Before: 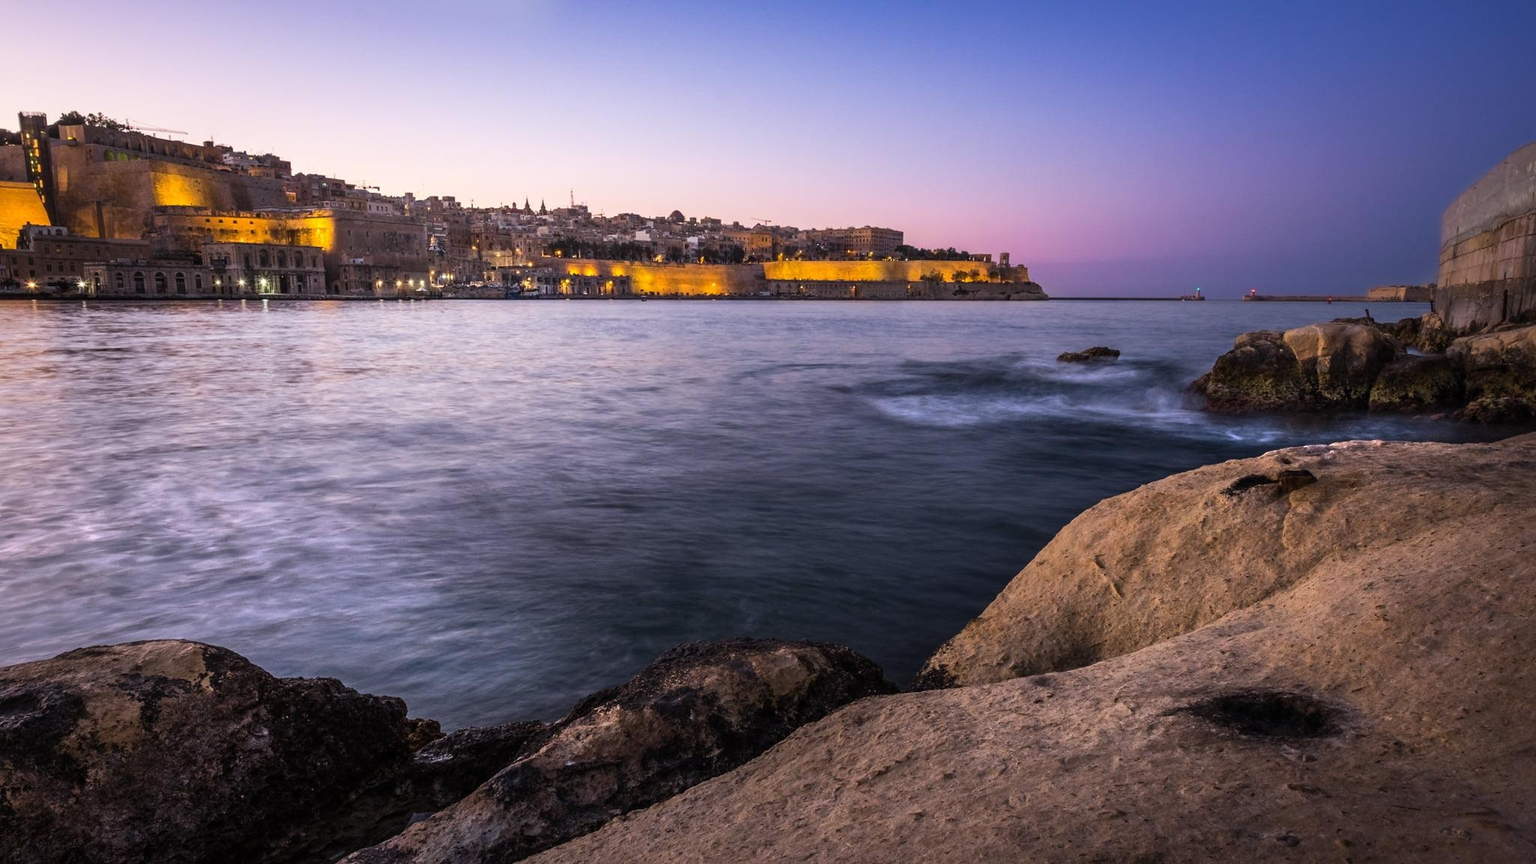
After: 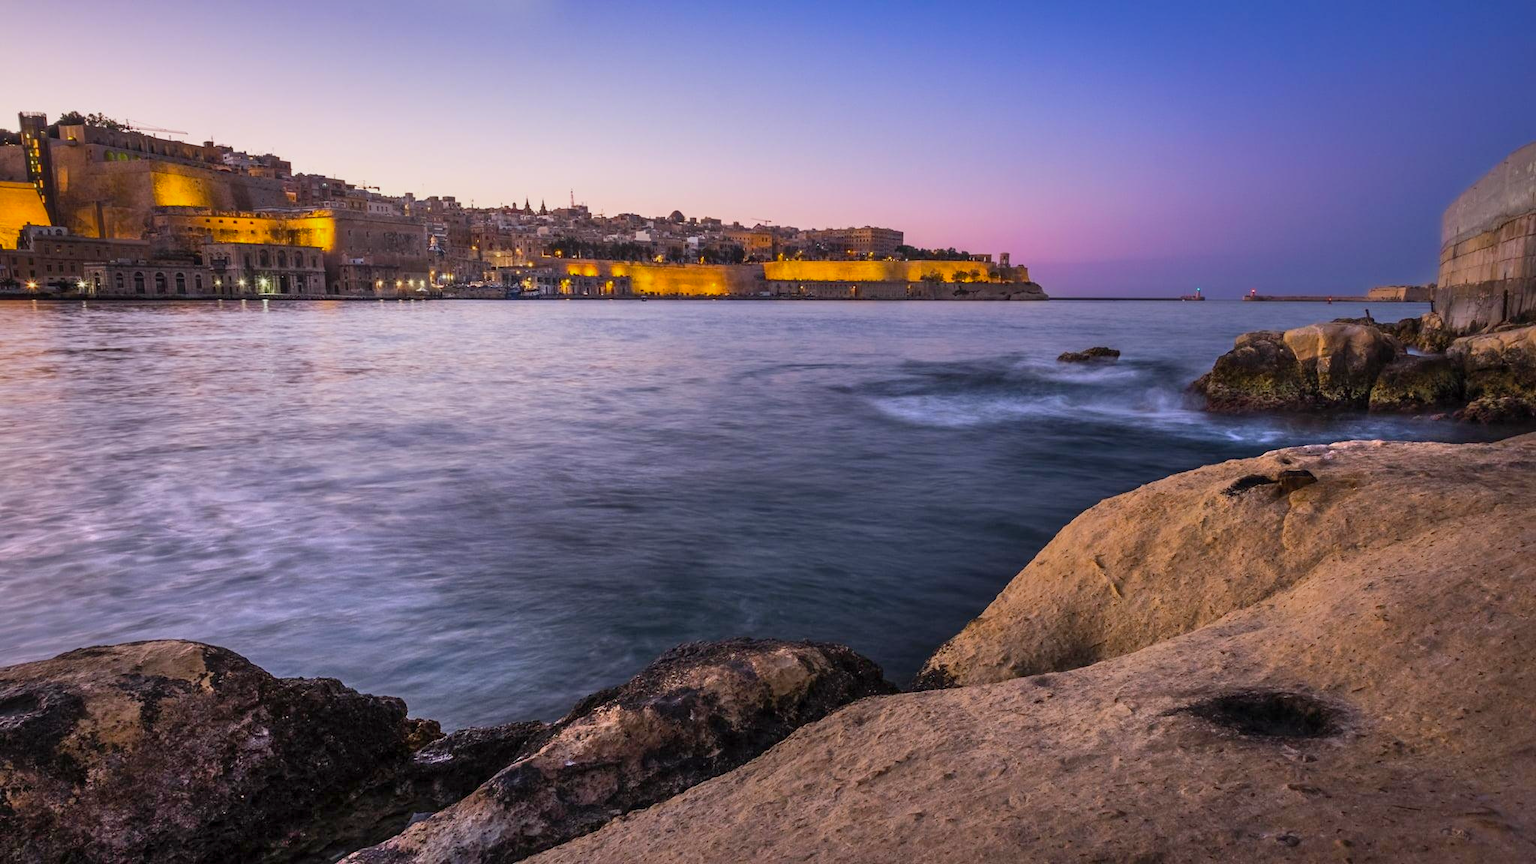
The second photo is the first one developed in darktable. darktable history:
color balance rgb: perceptual saturation grading › global saturation 19.355%, contrast -9.754%
shadows and highlights: highlights color adjustment 0.42%, low approximation 0.01, soften with gaussian
